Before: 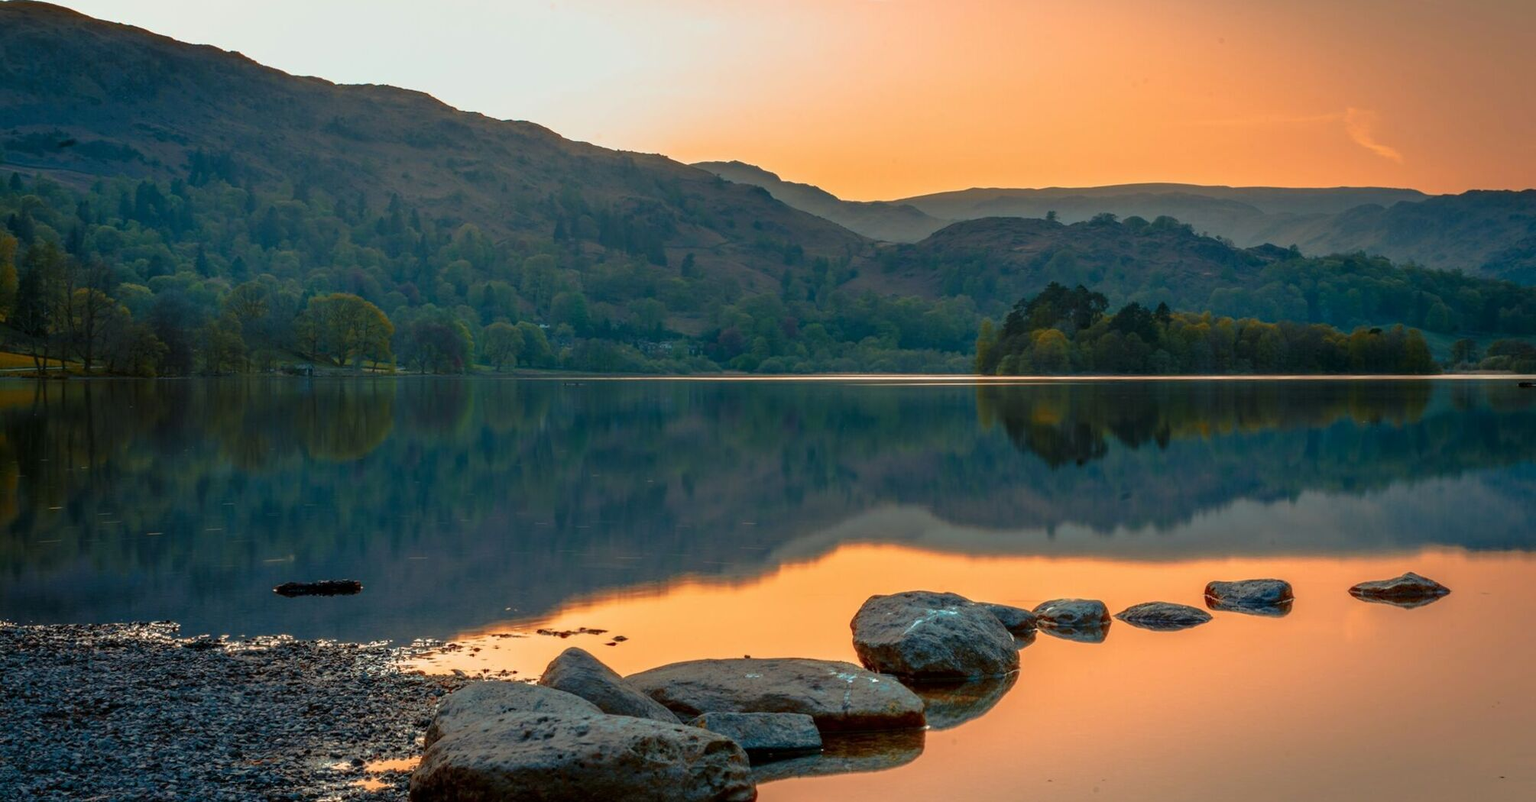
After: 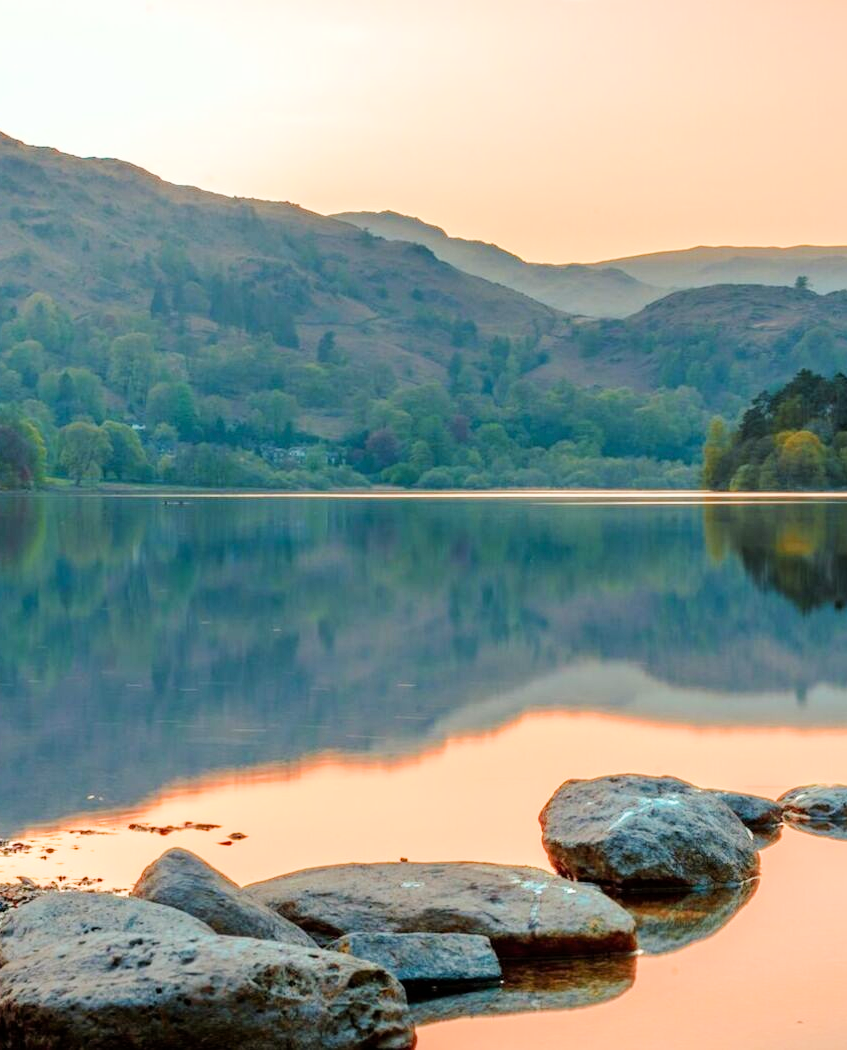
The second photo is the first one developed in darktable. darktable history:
exposure: black level correction 0, exposure 1.45 EV, compensate exposure bias true, compensate highlight preservation false
crop: left 28.583%, right 29.231%
filmic rgb: black relative exposure -7.65 EV, white relative exposure 4.56 EV, hardness 3.61
levels: levels [0, 0.48, 0.961]
